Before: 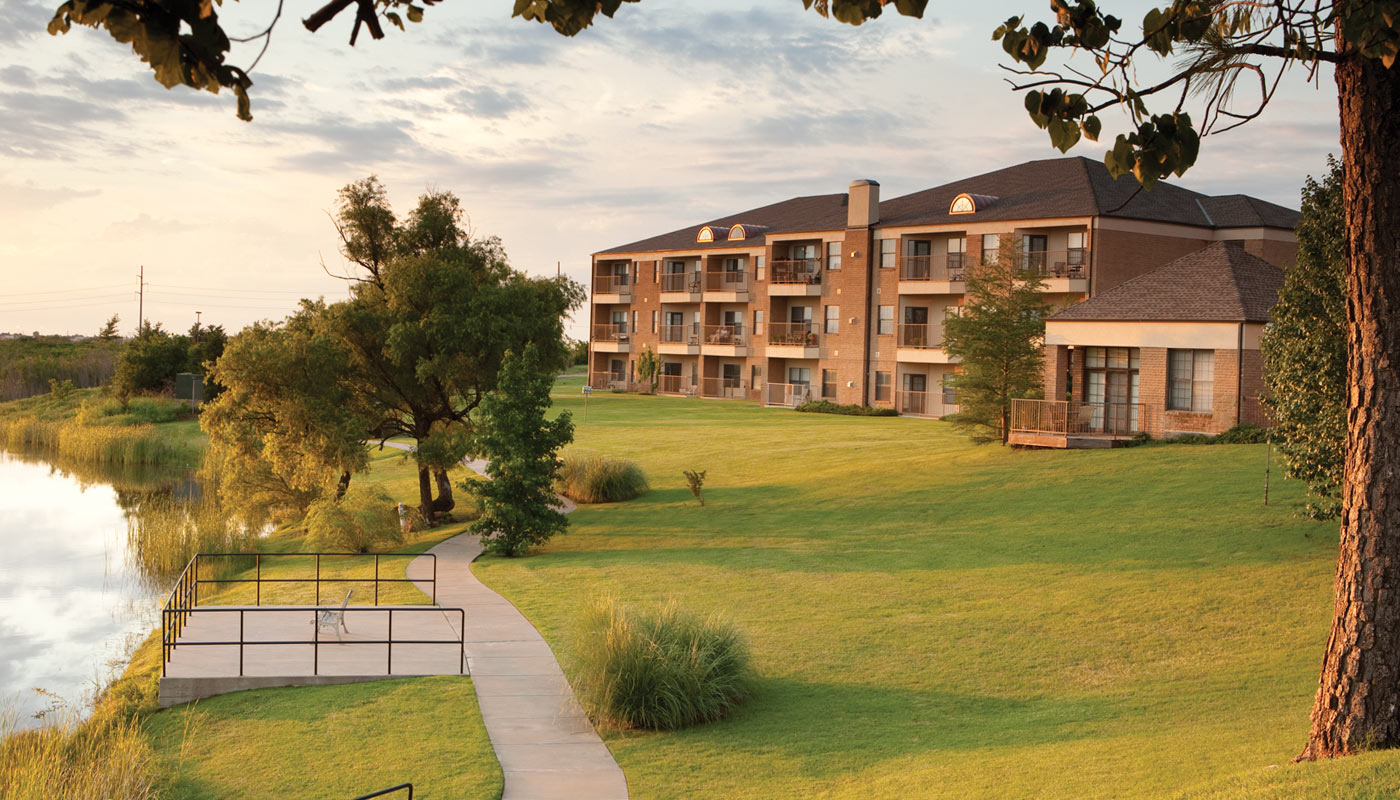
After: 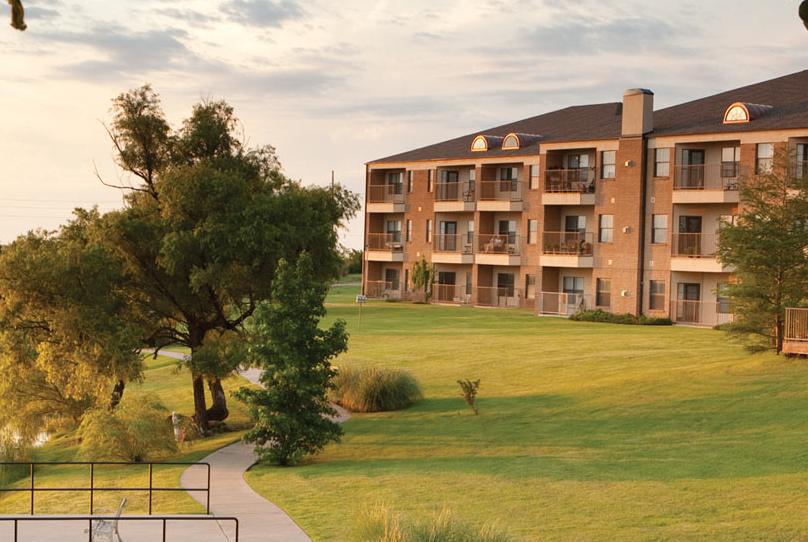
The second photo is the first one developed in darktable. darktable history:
crop: left 16.205%, top 11.478%, right 26.036%, bottom 20.726%
